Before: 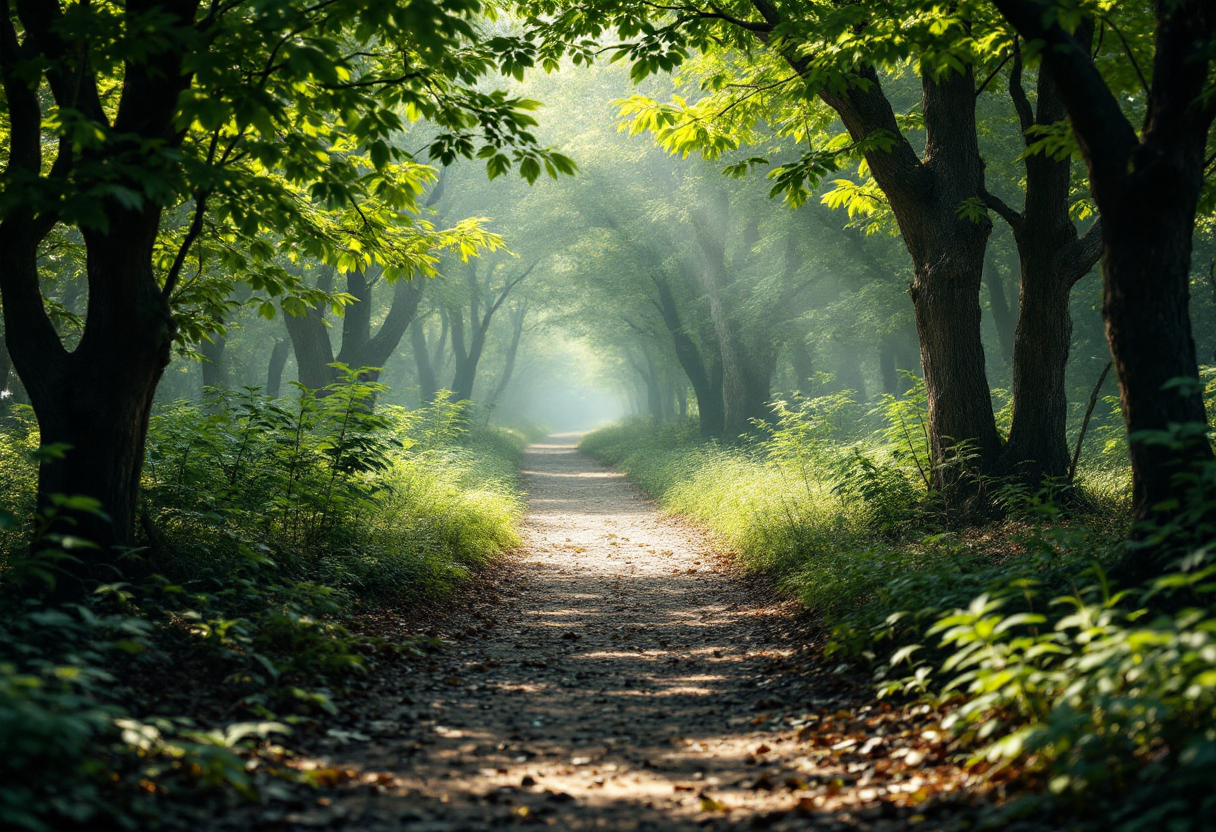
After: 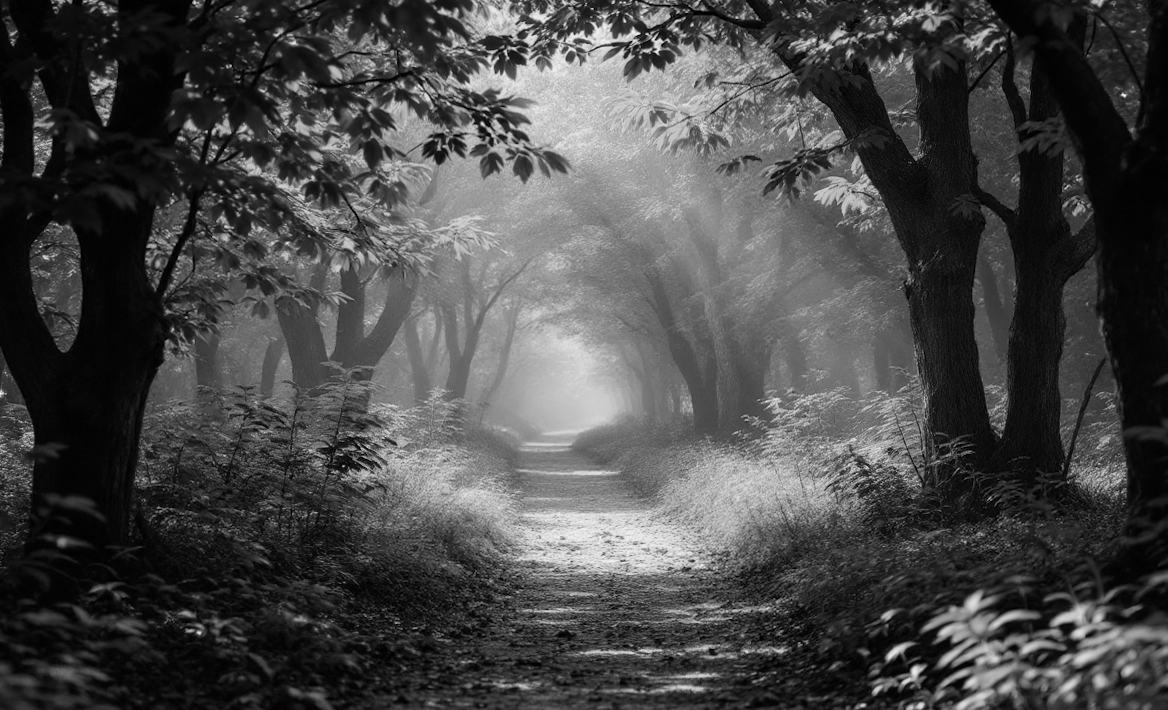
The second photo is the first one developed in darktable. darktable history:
crop and rotate: angle 0.2°, left 0.275%, right 3.127%, bottom 14.18%
color calibration: output gray [0.18, 0.41, 0.41, 0], gray › normalize channels true, illuminant same as pipeline (D50), adaptation XYZ, x 0.346, y 0.359, gamut compression 0
